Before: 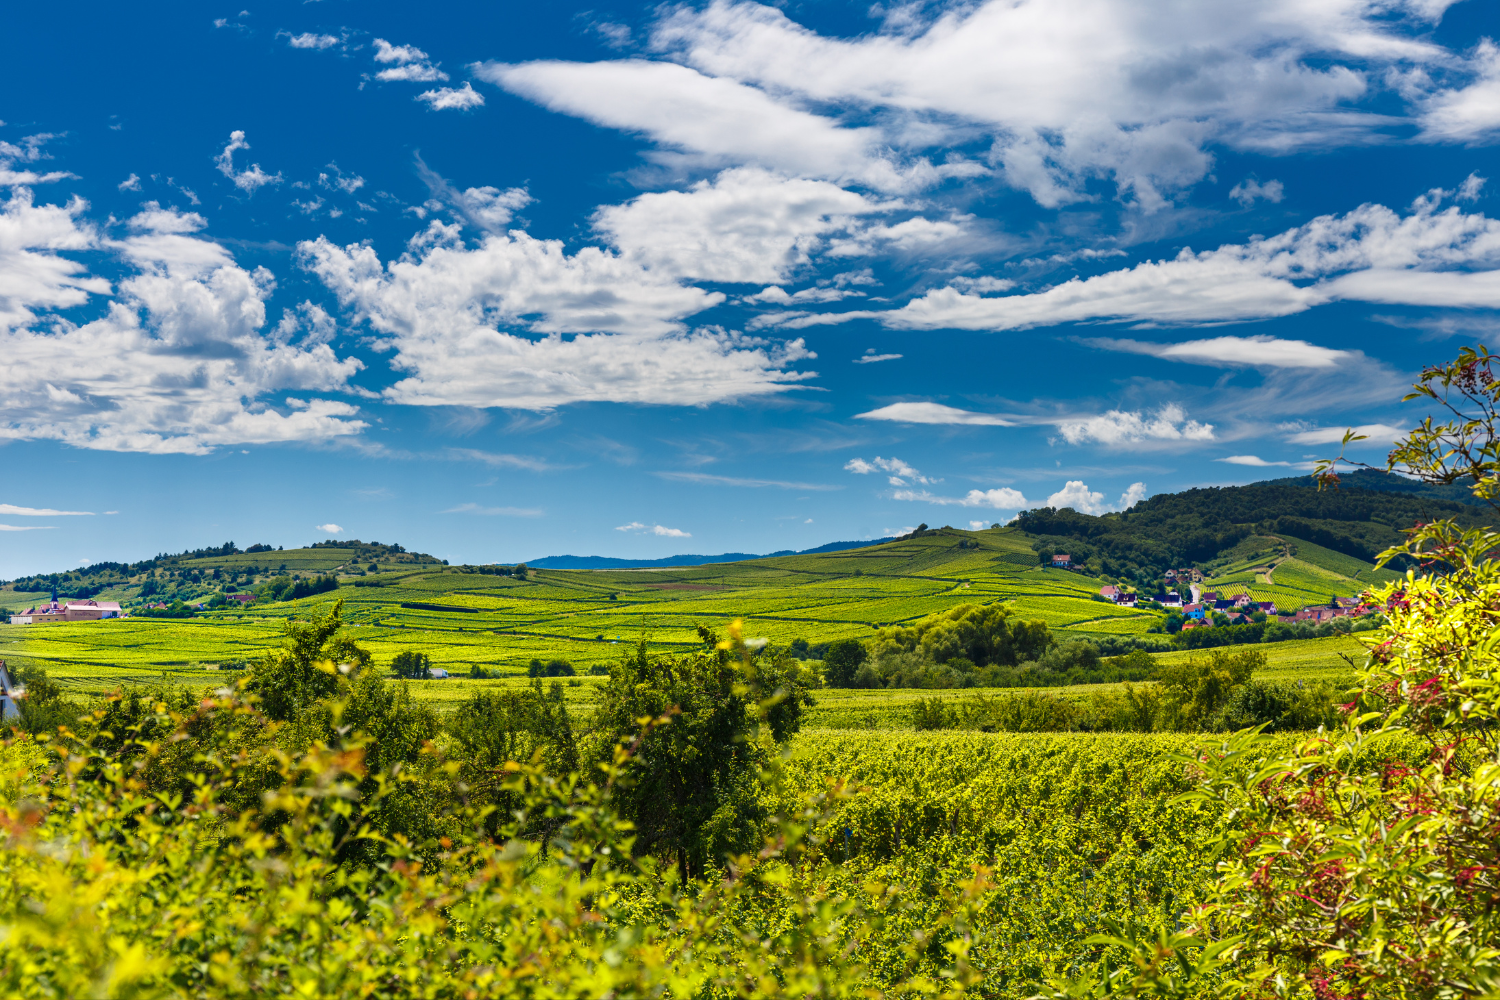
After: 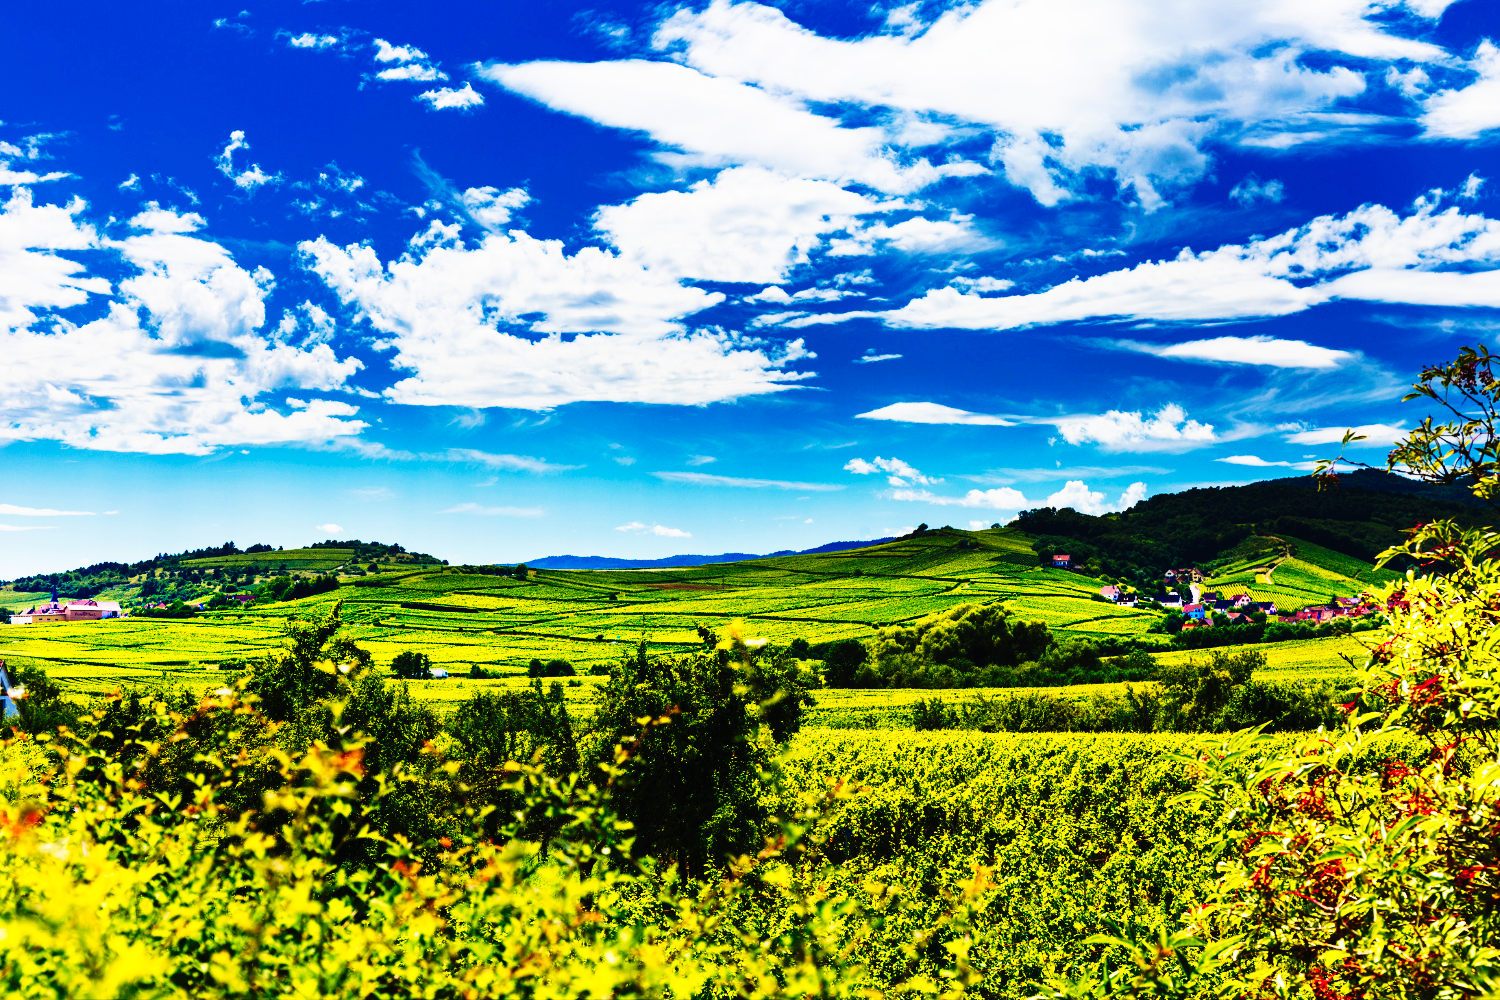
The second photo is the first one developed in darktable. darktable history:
velvia: strength 39.31%
tone curve: curves: ch0 [(0, 0) (0.003, 0.01) (0.011, 0.01) (0.025, 0.011) (0.044, 0.014) (0.069, 0.018) (0.1, 0.022) (0.136, 0.026) (0.177, 0.035) (0.224, 0.051) (0.277, 0.085) (0.335, 0.158) (0.399, 0.299) (0.468, 0.457) (0.543, 0.634) (0.623, 0.801) (0.709, 0.904) (0.801, 0.963) (0.898, 0.986) (1, 1)], preserve colors none
